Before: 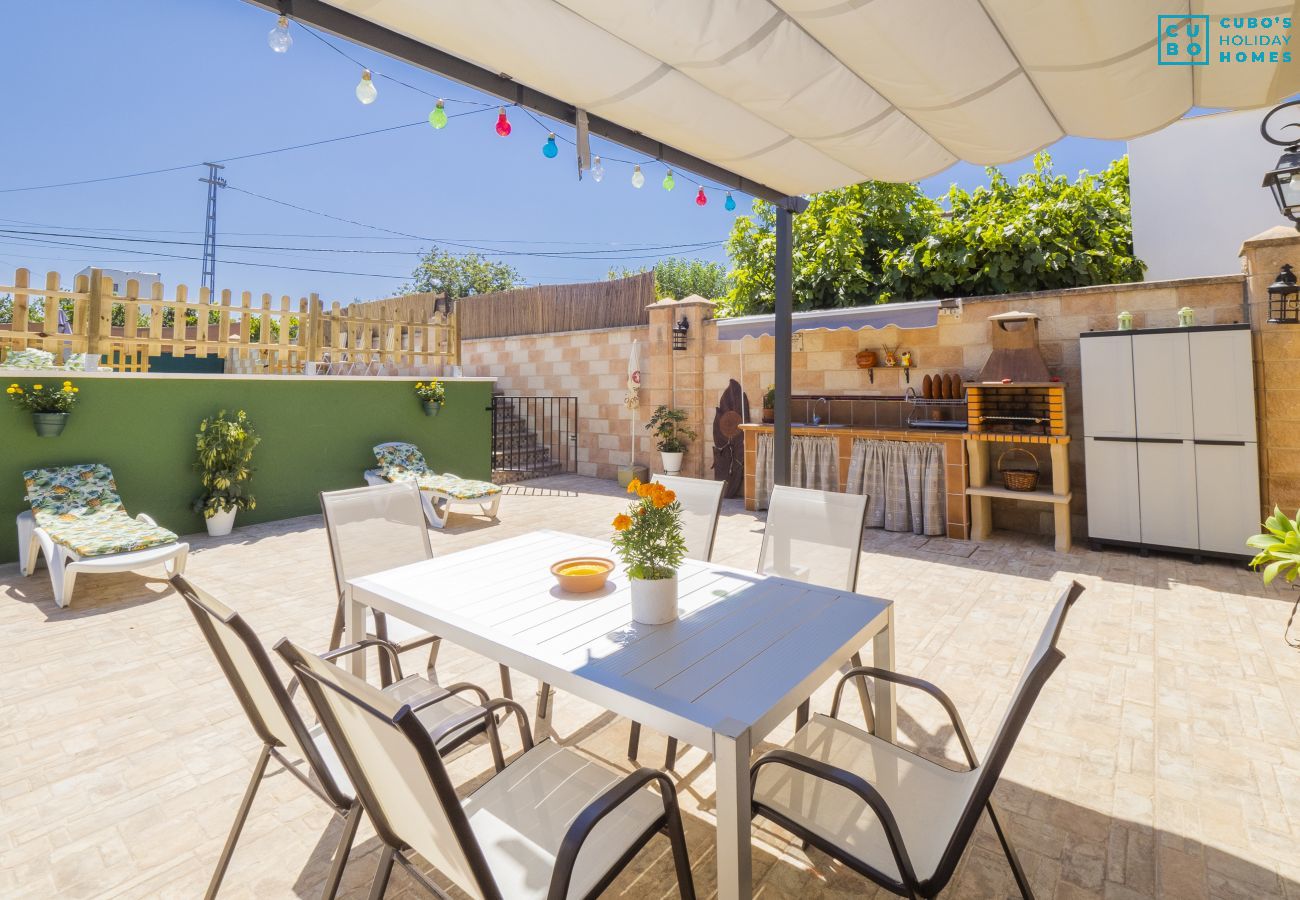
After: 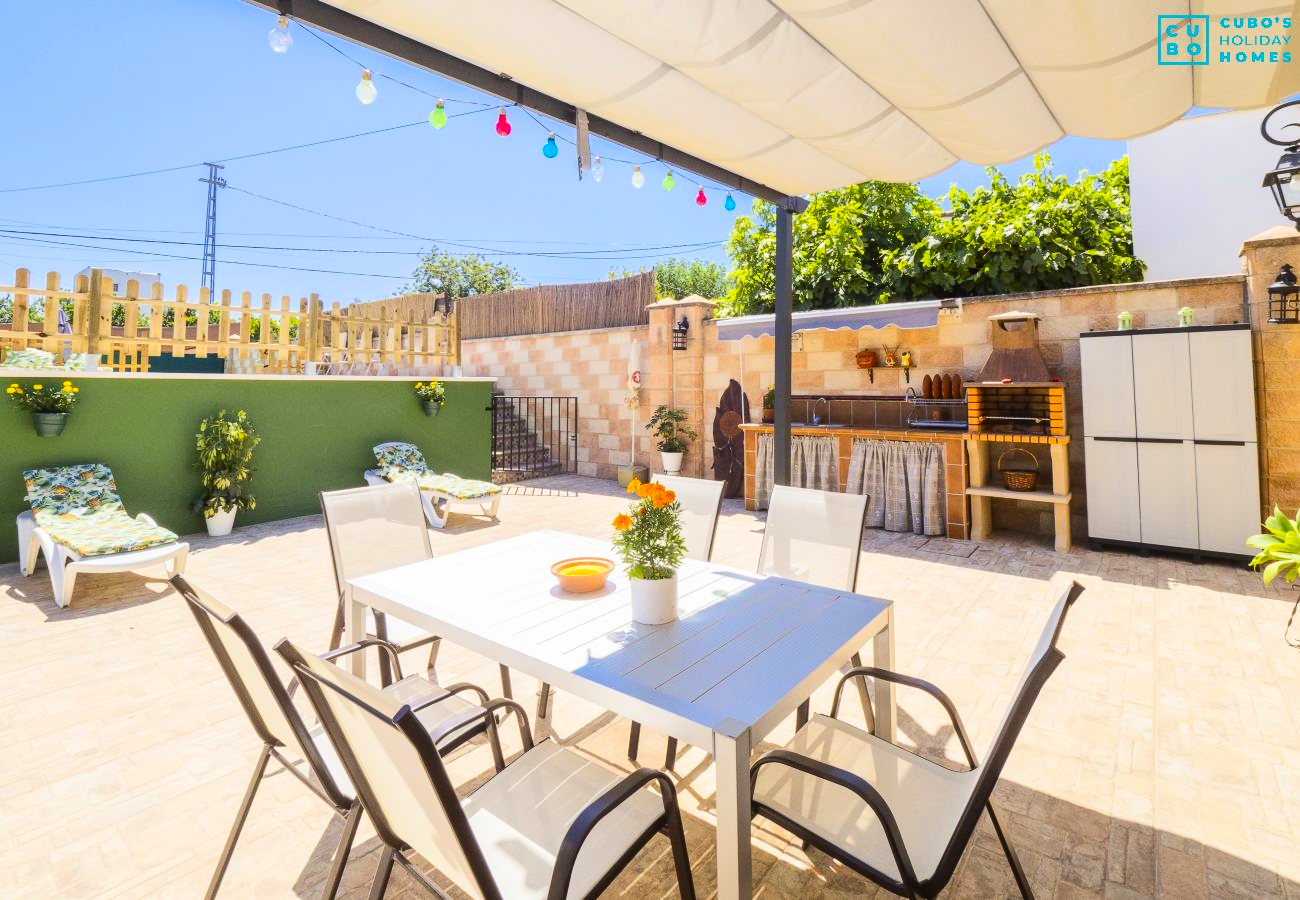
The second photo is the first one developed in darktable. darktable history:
contrast brightness saturation: contrast 0.228, brightness 0.11, saturation 0.294
